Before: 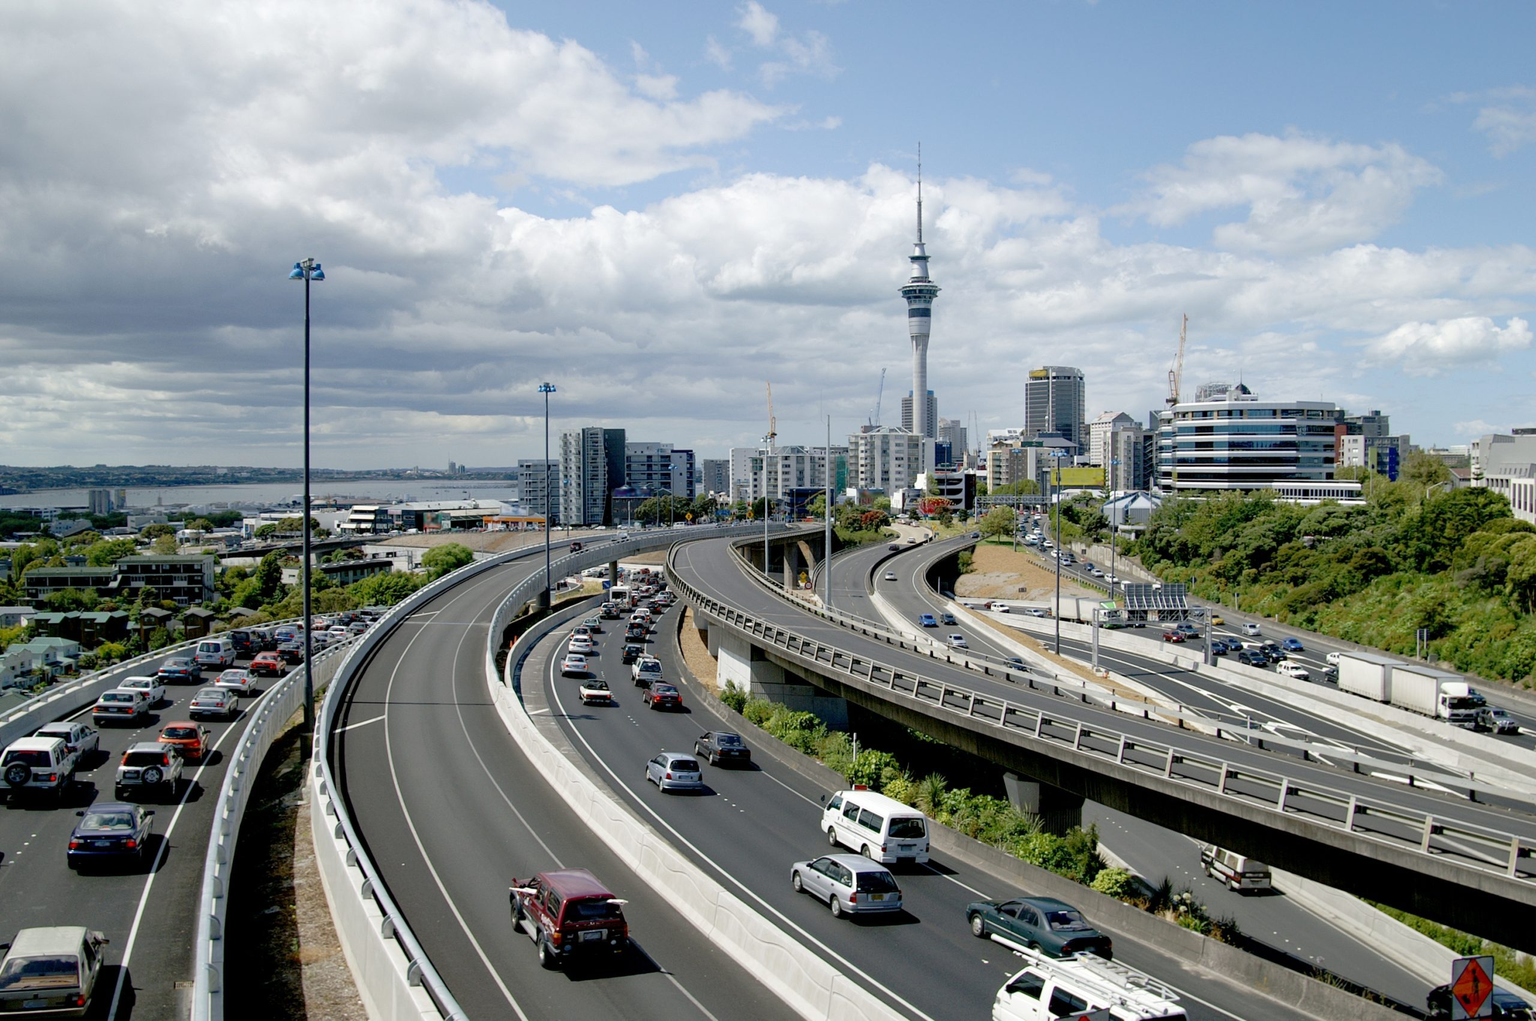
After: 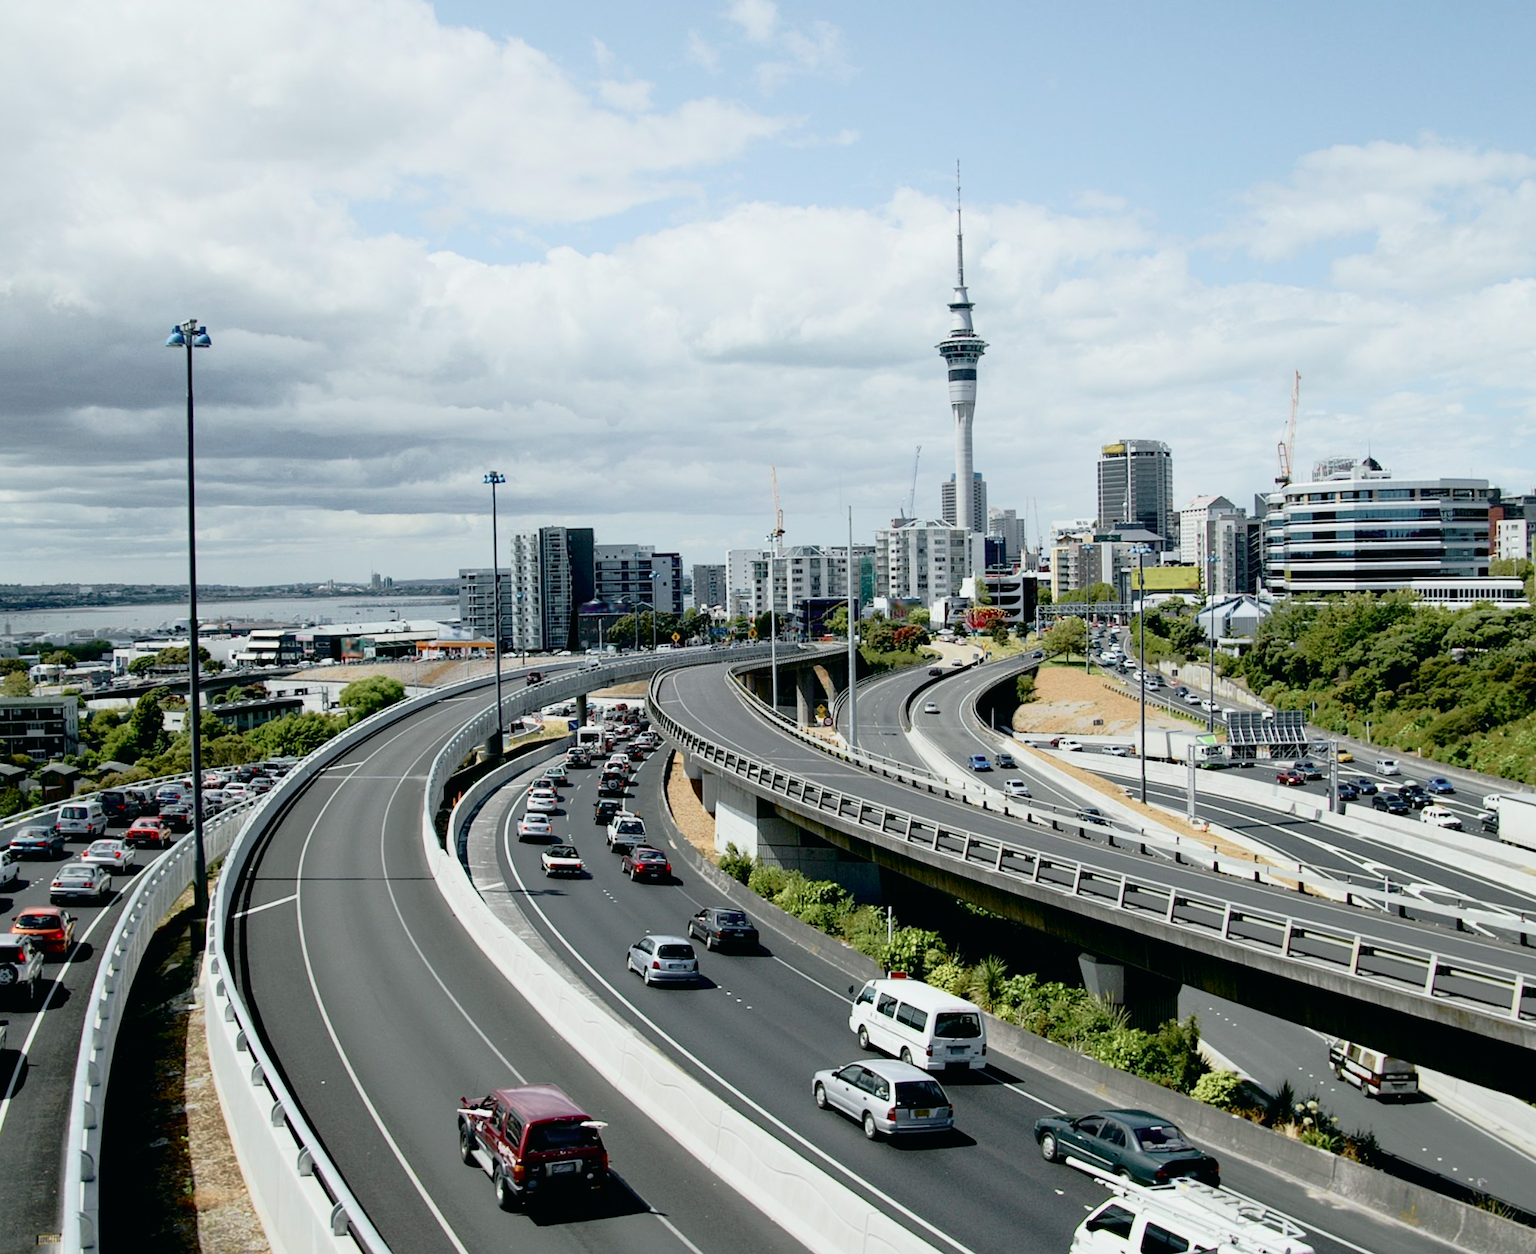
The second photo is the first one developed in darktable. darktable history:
rotate and perspective: rotation -1°, crop left 0.011, crop right 0.989, crop top 0.025, crop bottom 0.975
tone curve: curves: ch0 [(0, 0.008) (0.081, 0.044) (0.177, 0.123) (0.283, 0.253) (0.416, 0.449) (0.495, 0.524) (0.661, 0.756) (0.796, 0.859) (1, 0.951)]; ch1 [(0, 0) (0.161, 0.092) (0.35, 0.33) (0.392, 0.392) (0.427, 0.426) (0.479, 0.472) (0.505, 0.5) (0.521, 0.524) (0.567, 0.564) (0.583, 0.588) (0.625, 0.627) (0.678, 0.733) (1, 1)]; ch2 [(0, 0) (0.346, 0.362) (0.404, 0.427) (0.502, 0.499) (0.531, 0.523) (0.544, 0.561) (0.58, 0.59) (0.629, 0.642) (0.717, 0.678) (1, 1)], color space Lab, independent channels, preserve colors none
crop and rotate: left 9.597%, right 10.195%
